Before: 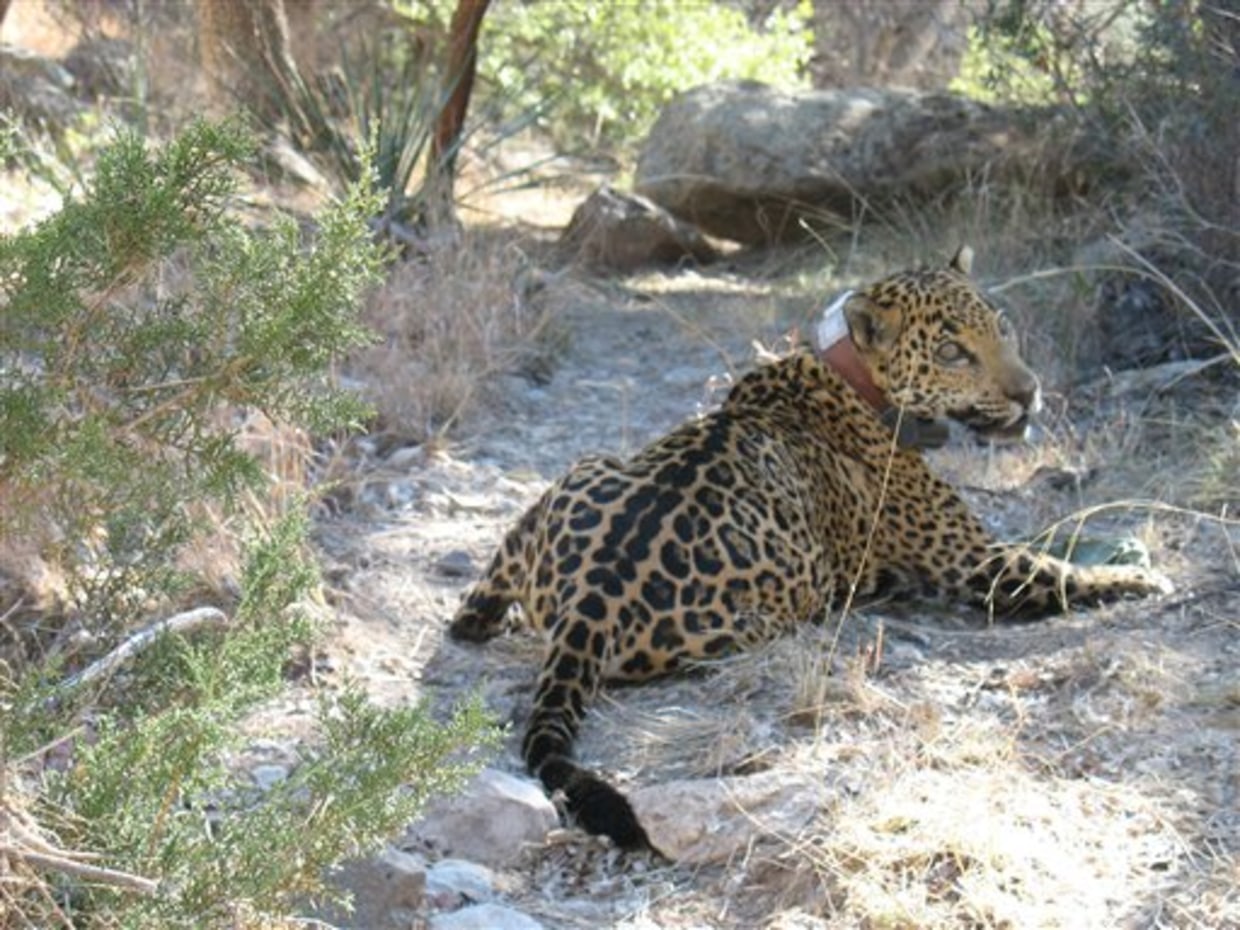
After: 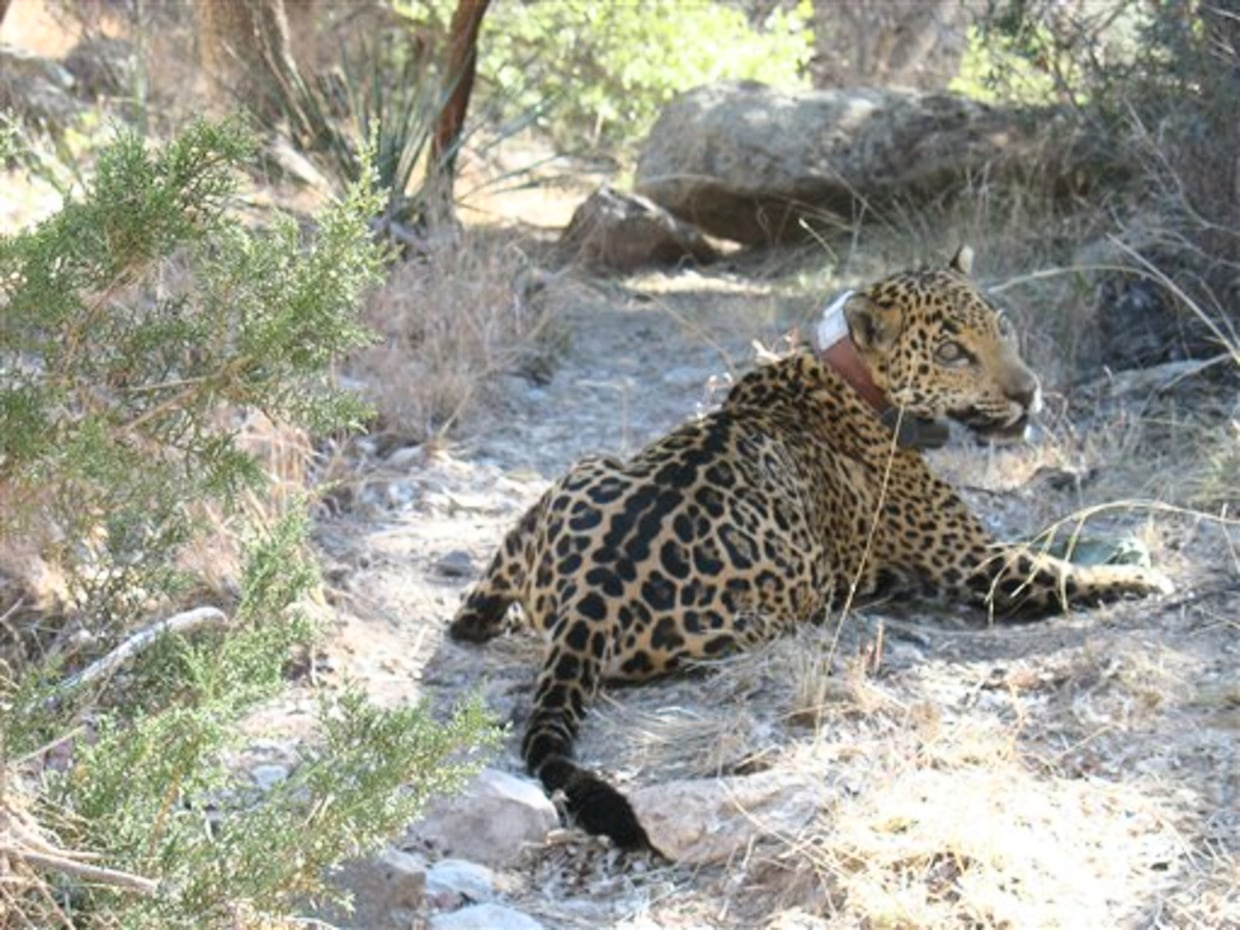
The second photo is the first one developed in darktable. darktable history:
tone curve: curves: ch0 [(0, 0) (0.003, 0.019) (0.011, 0.022) (0.025, 0.03) (0.044, 0.049) (0.069, 0.08) (0.1, 0.111) (0.136, 0.144) (0.177, 0.189) (0.224, 0.23) (0.277, 0.285) (0.335, 0.356) (0.399, 0.428) (0.468, 0.511) (0.543, 0.597) (0.623, 0.682) (0.709, 0.773) (0.801, 0.865) (0.898, 0.945) (1, 1)], color space Lab, independent channels, preserve colors none
